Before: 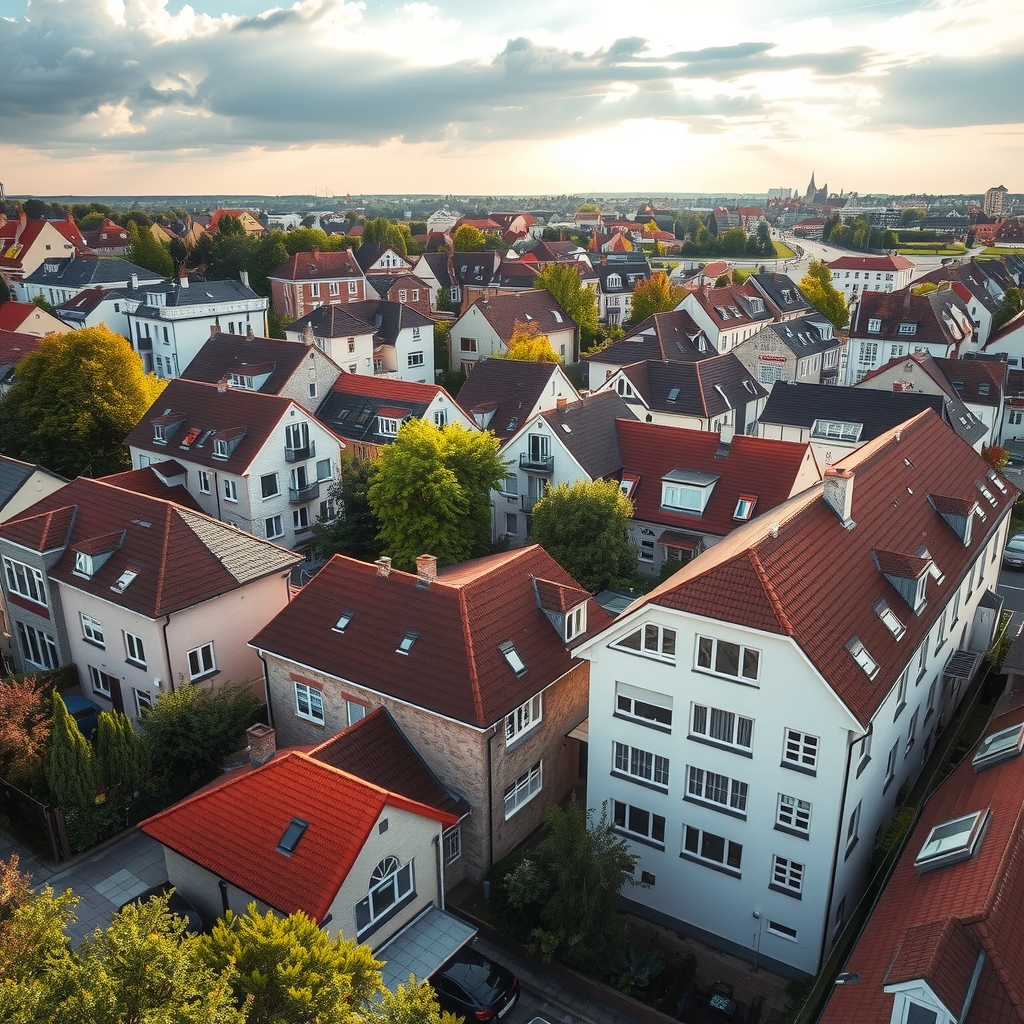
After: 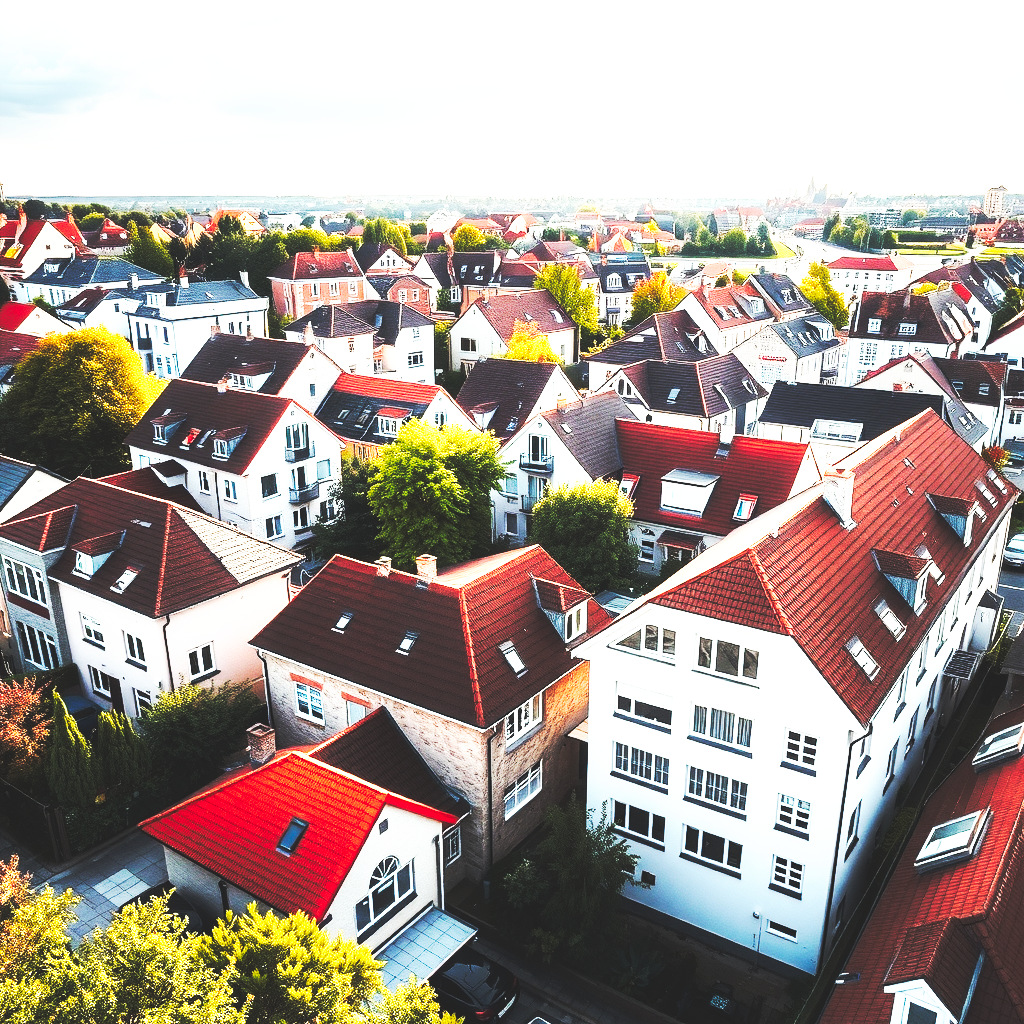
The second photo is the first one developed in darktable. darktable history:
tone equalizer: -8 EV -1.12 EV, -7 EV -1.01 EV, -6 EV -0.839 EV, -5 EV -0.547 EV, -3 EV 0.594 EV, -2 EV 0.895 EV, -1 EV 0.992 EV, +0 EV 1.06 EV, mask exposure compensation -0.512 EV
base curve: curves: ch0 [(0, 0.015) (0.085, 0.116) (0.134, 0.298) (0.19, 0.545) (0.296, 0.764) (0.599, 0.982) (1, 1)], preserve colors none
